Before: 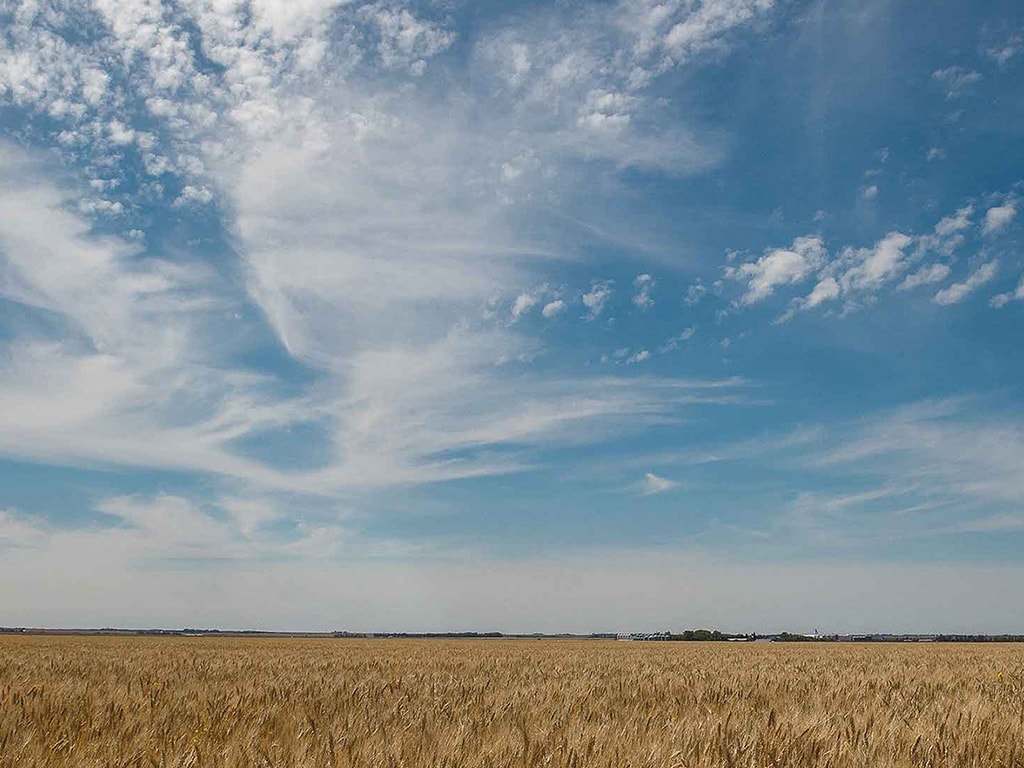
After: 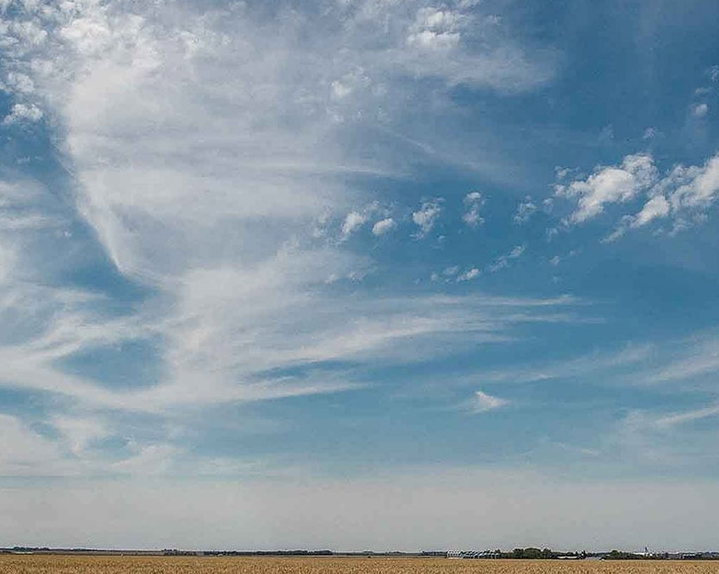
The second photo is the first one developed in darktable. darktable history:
local contrast: on, module defaults
crop and rotate: left 16.699%, top 10.703%, right 13.004%, bottom 14.531%
